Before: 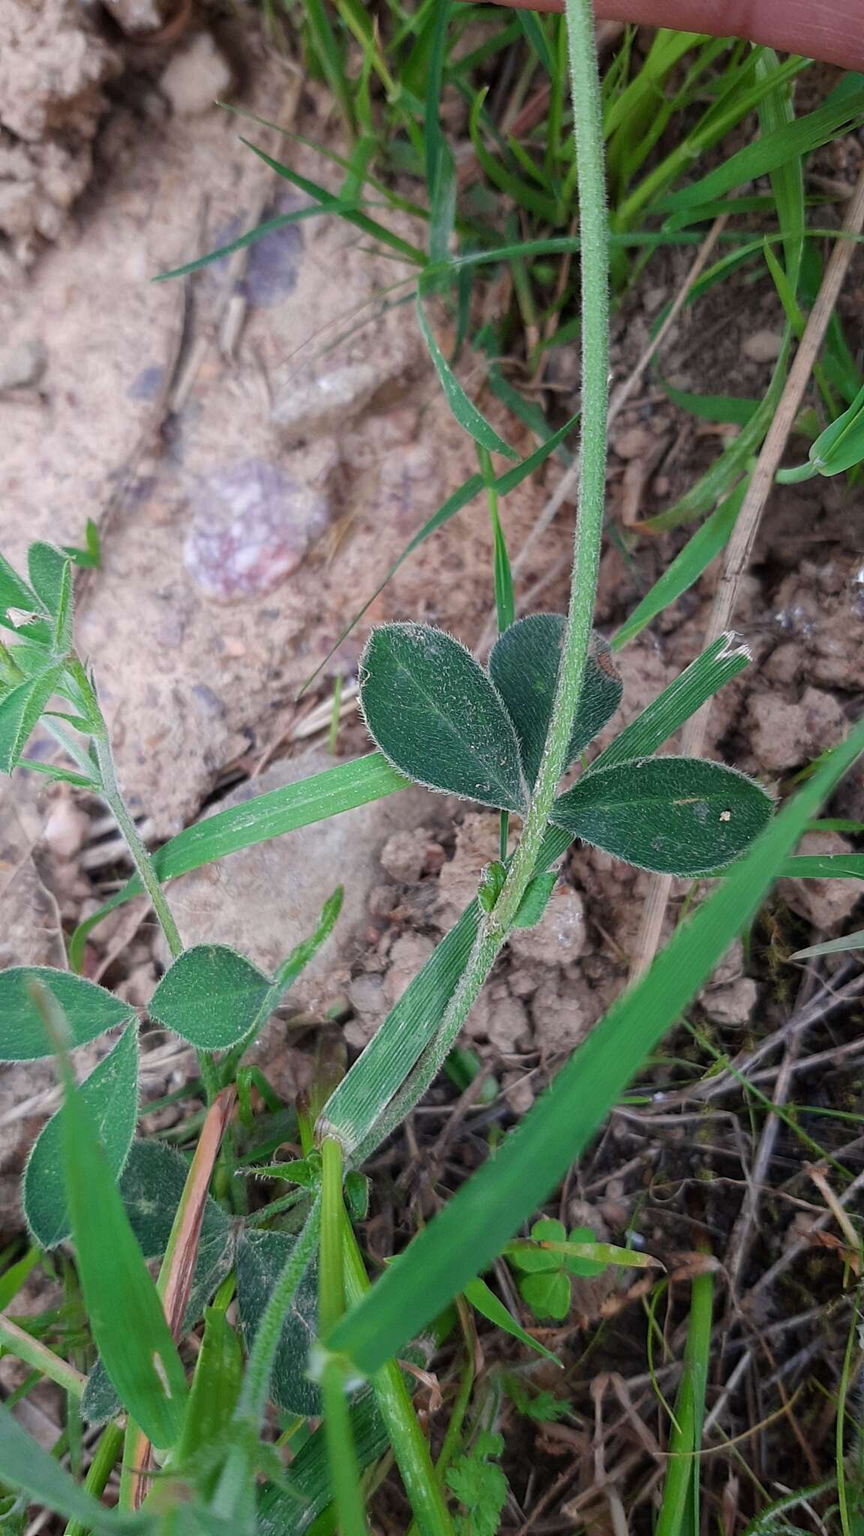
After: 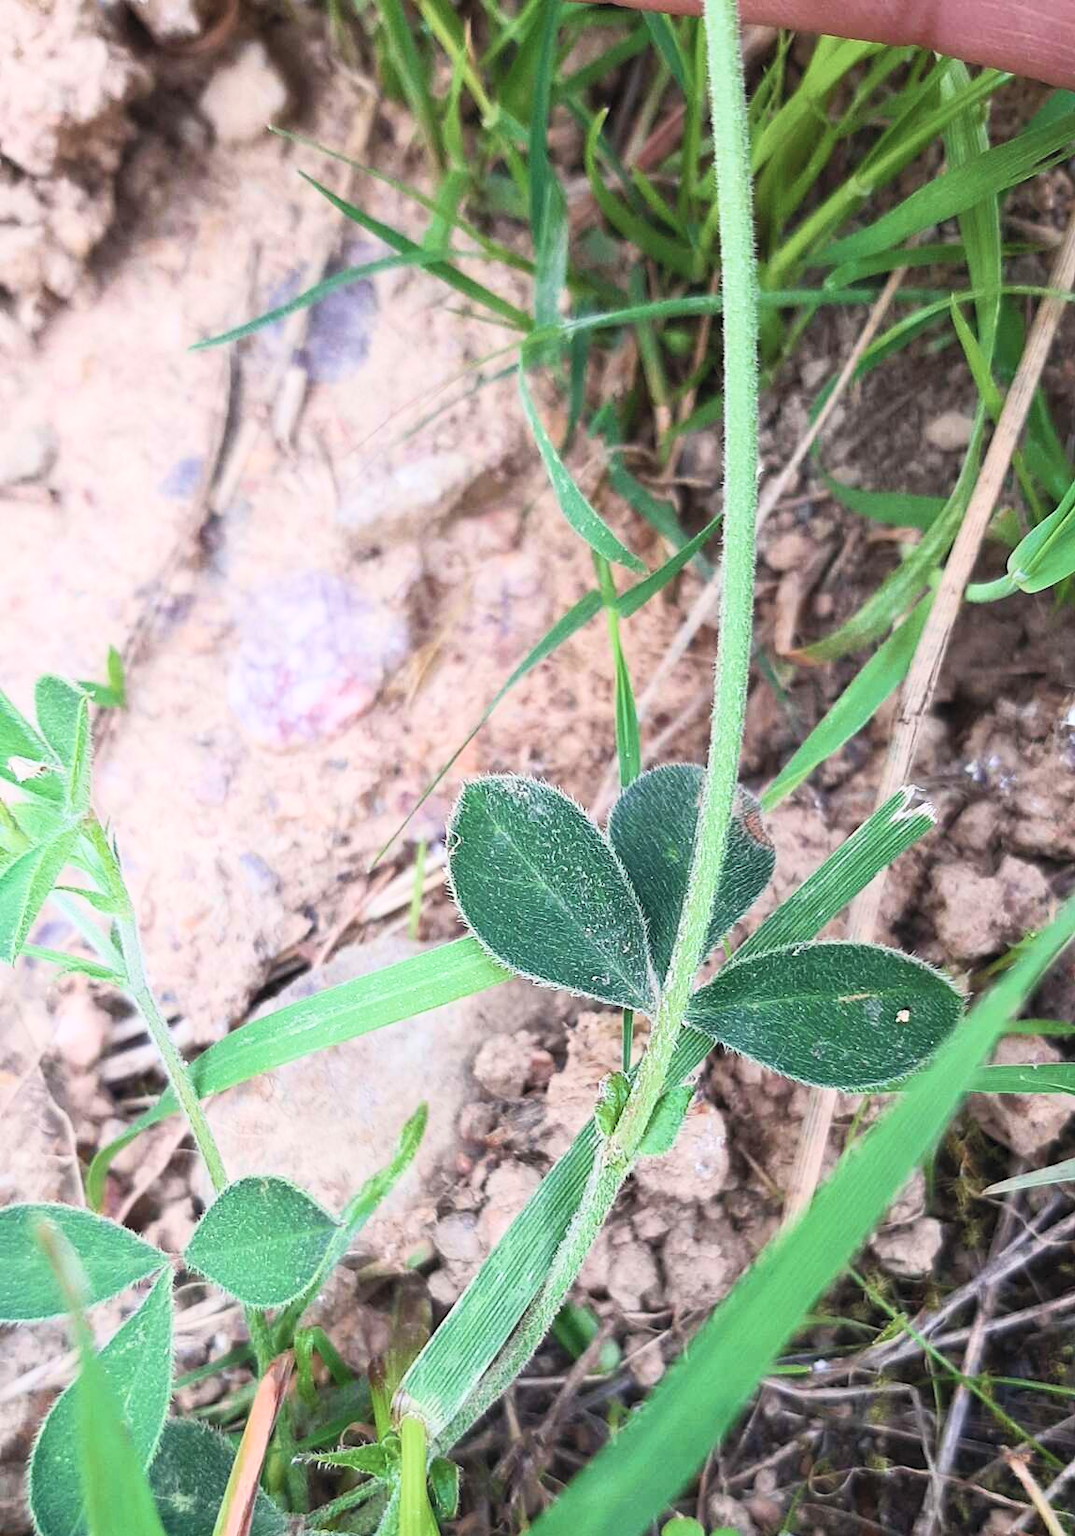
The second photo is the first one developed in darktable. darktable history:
velvia: on, module defaults
contrast brightness saturation: contrast 0.39, brightness 0.53
crop: bottom 19.644%
